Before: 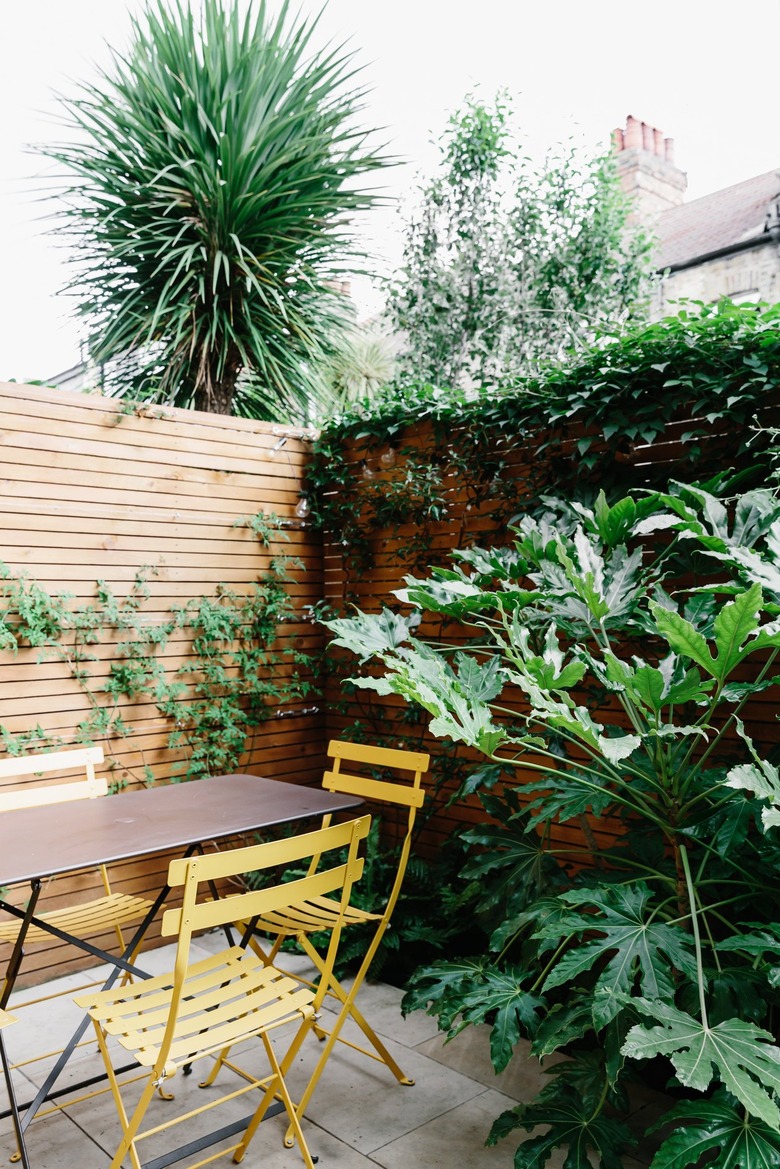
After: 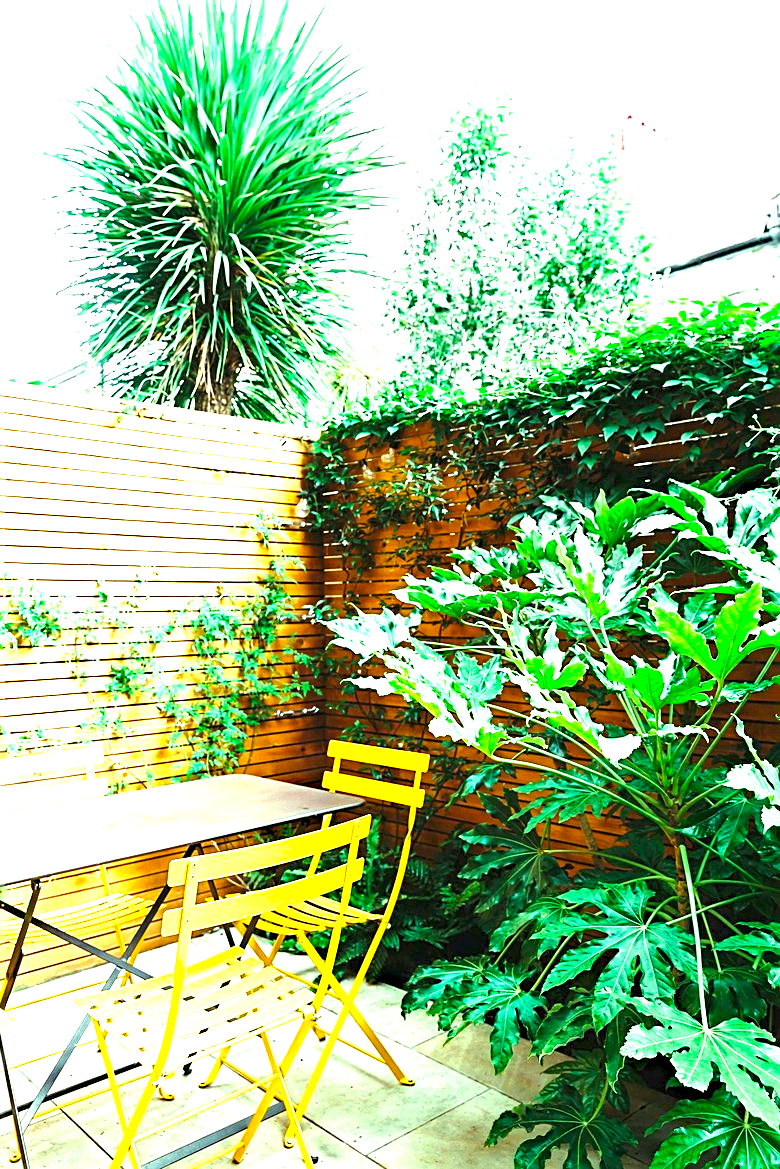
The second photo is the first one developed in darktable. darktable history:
haze removal: compatibility mode true, adaptive false
color balance rgb: highlights gain › luminance 15.278%, highlights gain › chroma 7.036%, highlights gain › hue 126.75°, perceptual saturation grading › global saturation 25.778%, perceptual brilliance grading › mid-tones 9.294%, perceptual brilliance grading › shadows 15.772%
sharpen: on, module defaults
exposure: exposure 2.001 EV, compensate exposure bias true, compensate highlight preservation false
